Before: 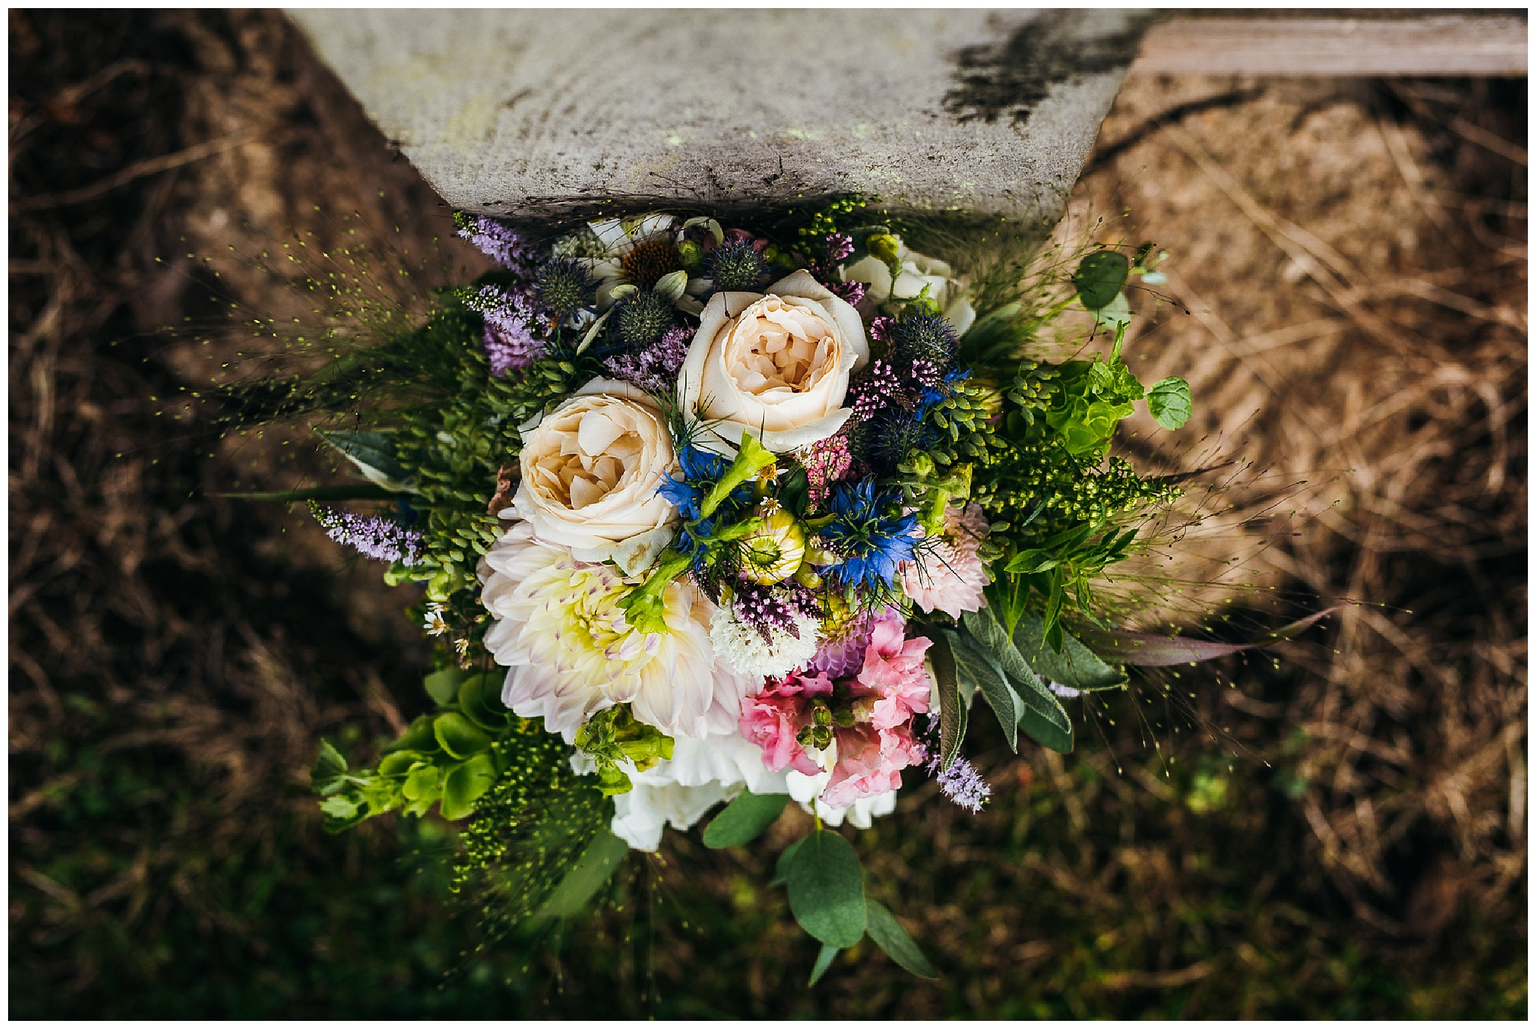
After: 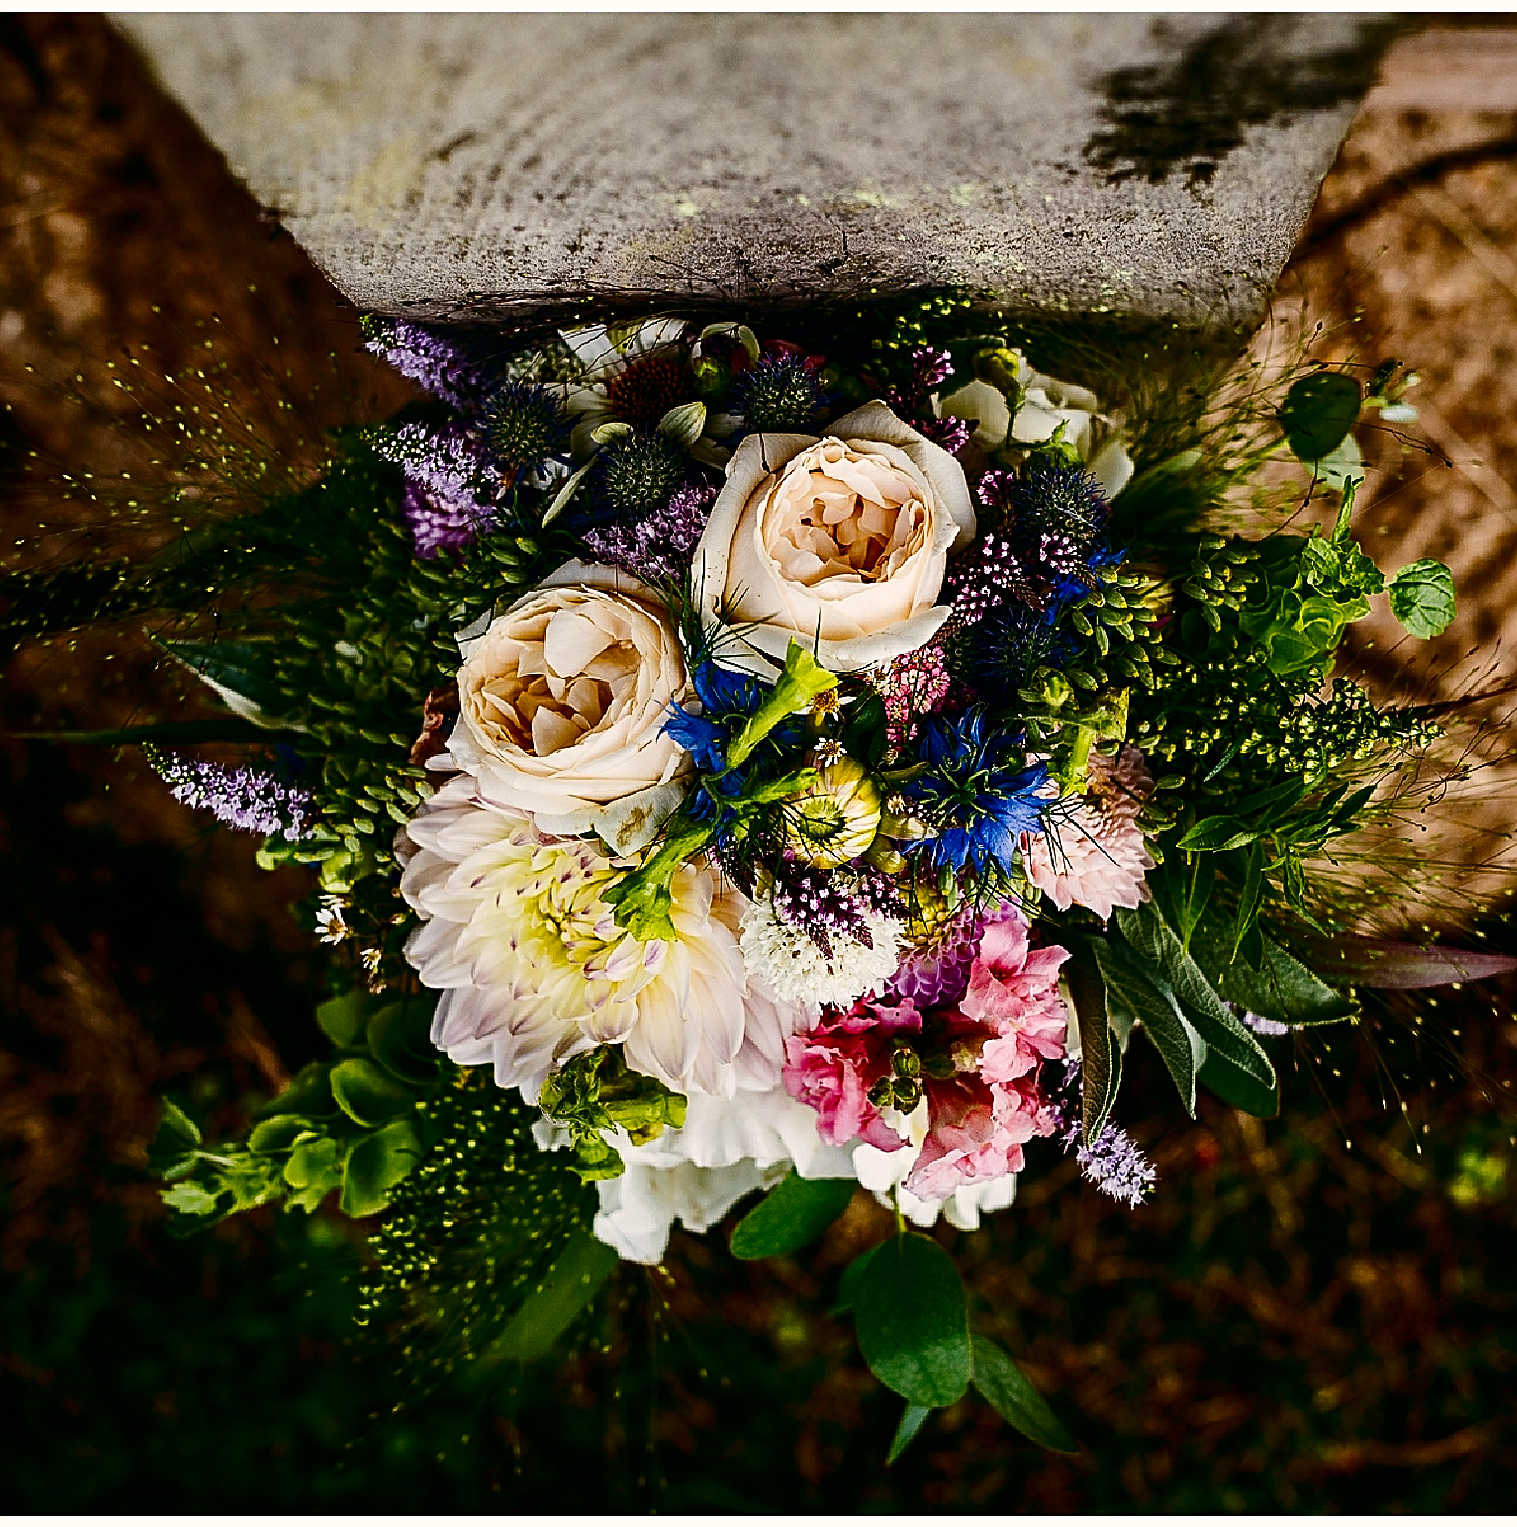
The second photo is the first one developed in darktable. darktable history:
contrast brightness saturation: contrast 0.189, brightness -0.236, saturation 0.115
sharpen: radius 2.732
crop and rotate: left 13.773%, right 19.655%
color balance rgb: highlights gain › chroma 1.731%, highlights gain › hue 57.33°, perceptual saturation grading › global saturation 20%, perceptual saturation grading › highlights -25.846%, perceptual saturation grading › shadows 26.147%
